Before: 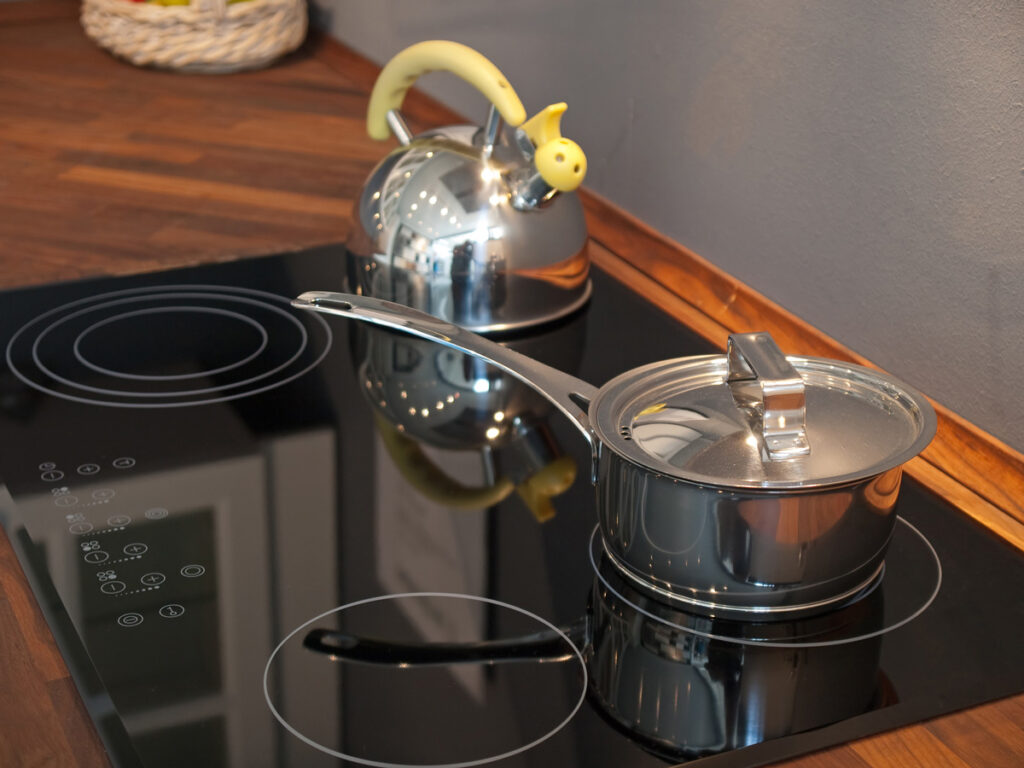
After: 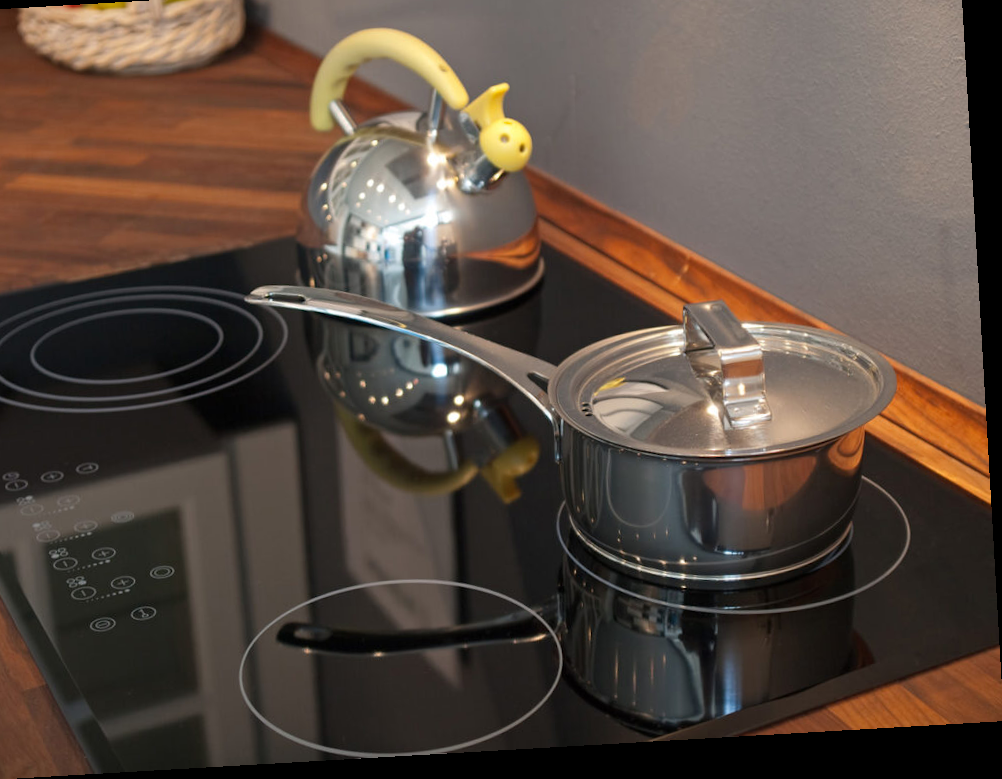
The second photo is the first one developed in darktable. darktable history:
crop and rotate: angle 3.33°, left 6.008%, top 5.678%
